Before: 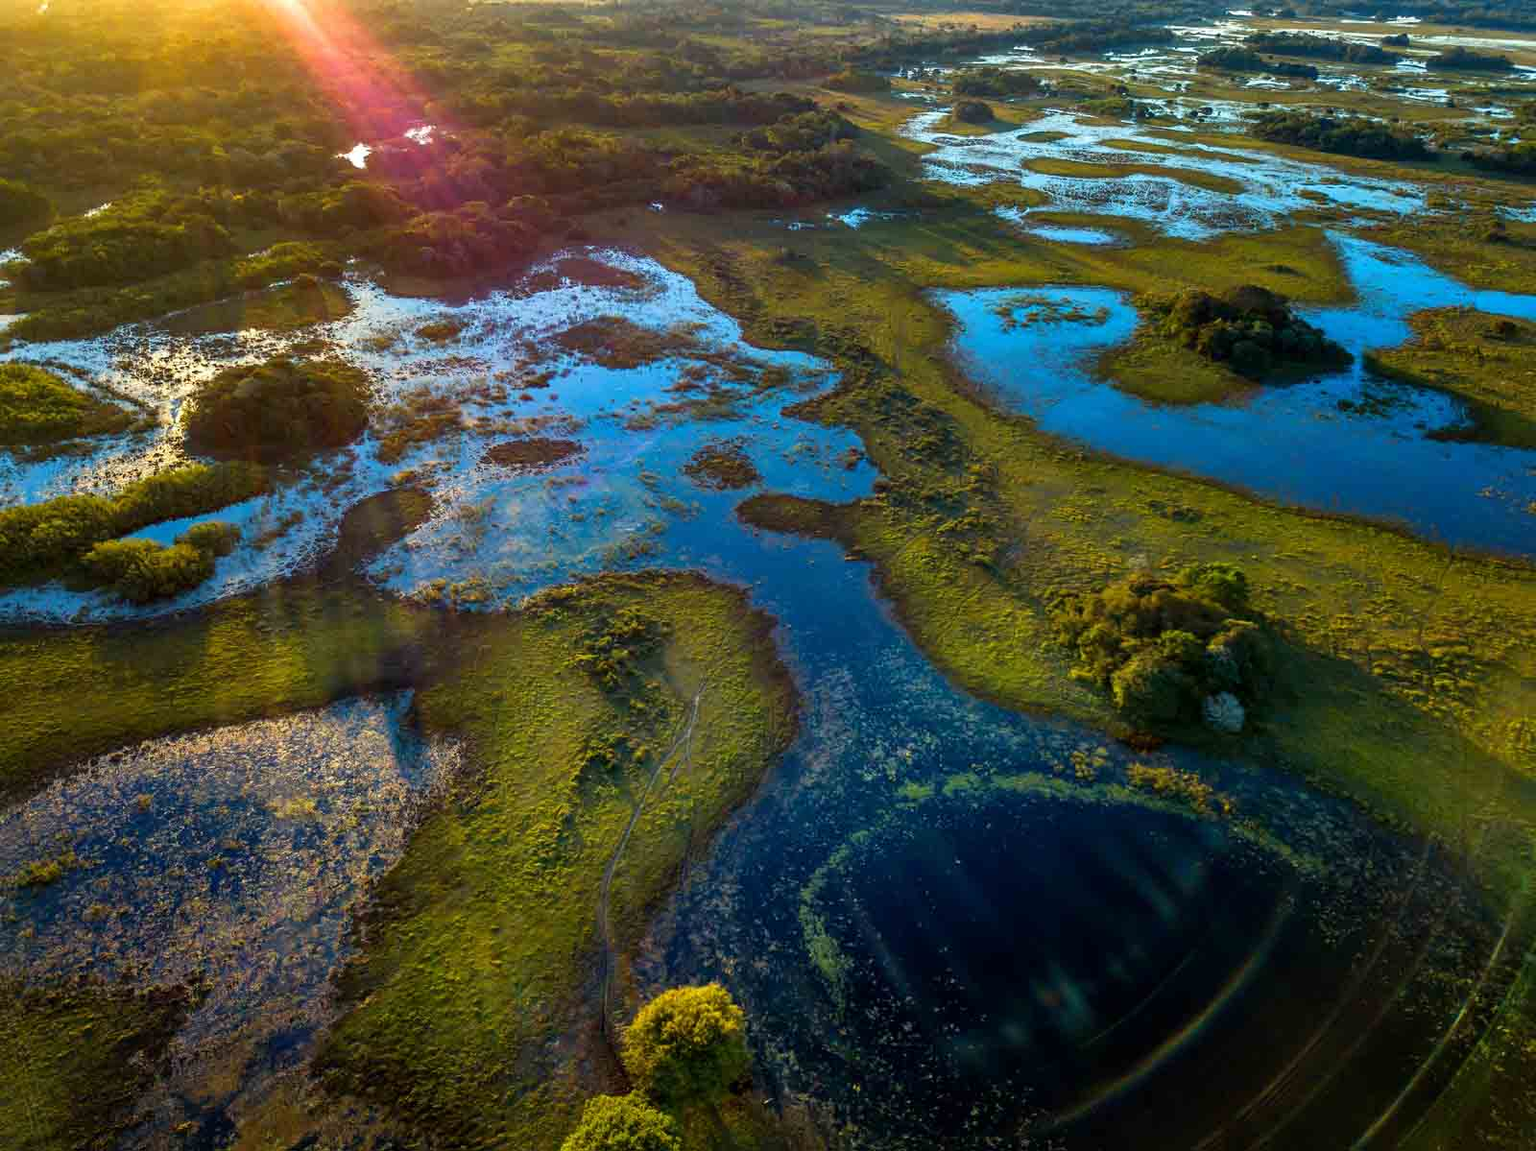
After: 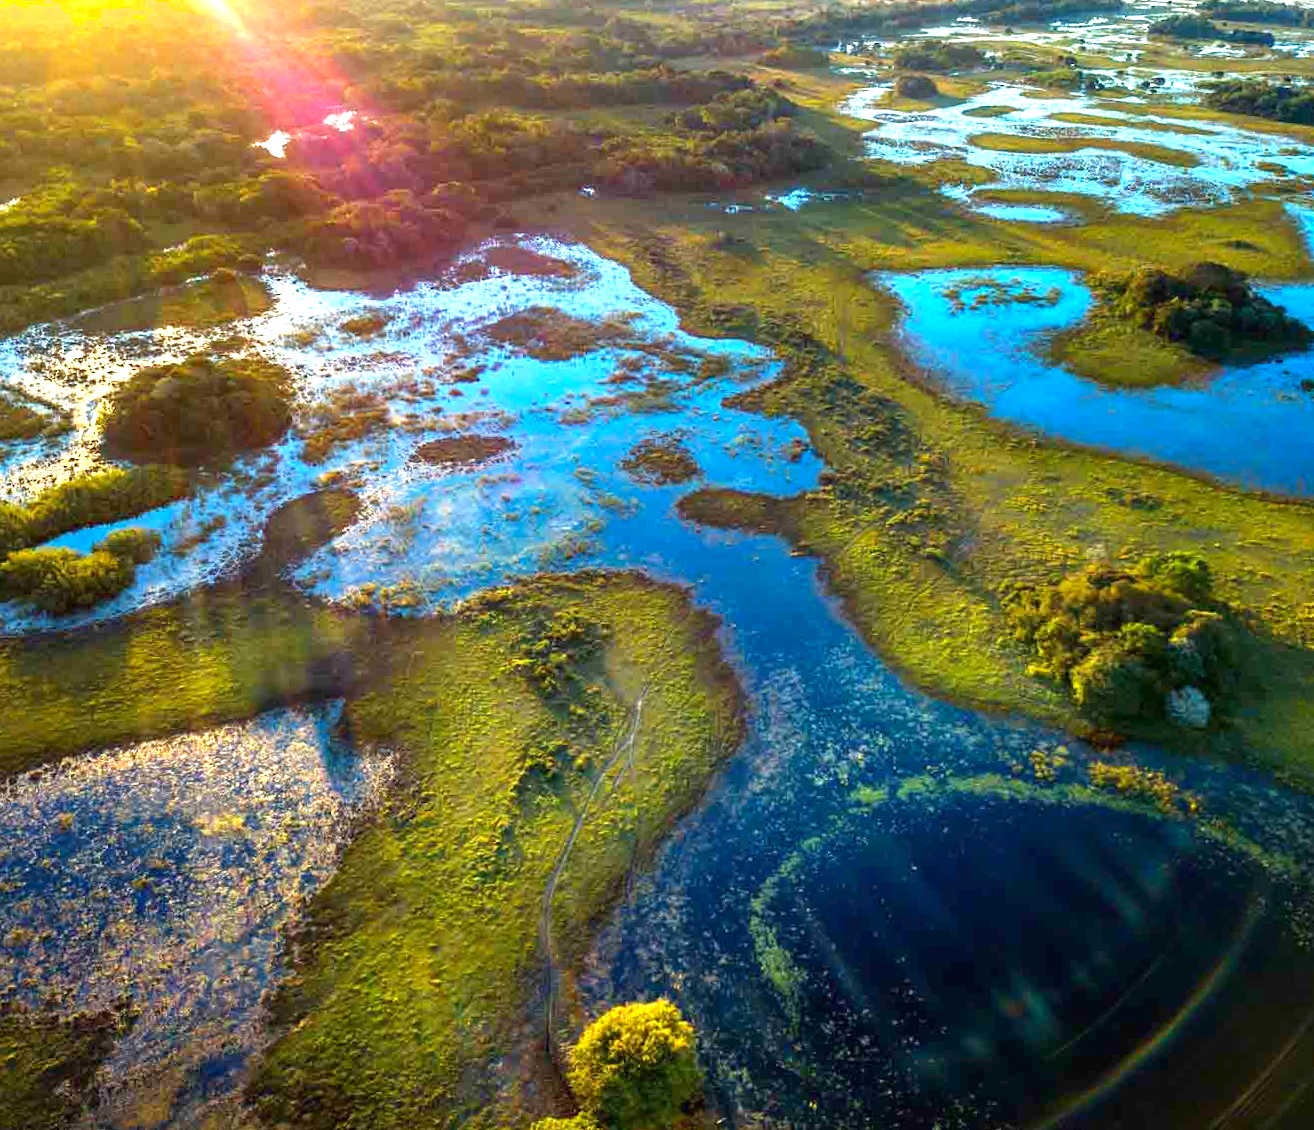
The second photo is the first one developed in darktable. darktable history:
crop and rotate: angle 1.05°, left 4.511%, top 1.047%, right 11.327%, bottom 2.392%
shadows and highlights: shadows -23.4, highlights 44.37, soften with gaussian
exposure: black level correction 0, exposure 1.2 EV, compensate highlight preservation false
contrast brightness saturation: contrast -0.016, brightness -0.013, saturation 0.031
